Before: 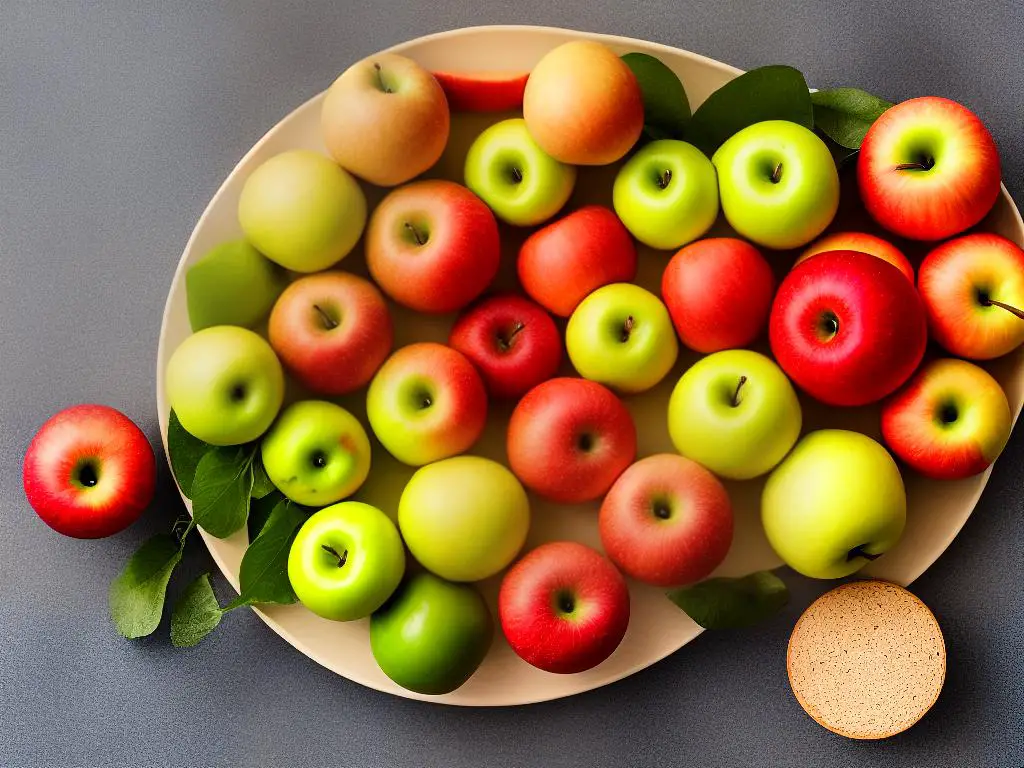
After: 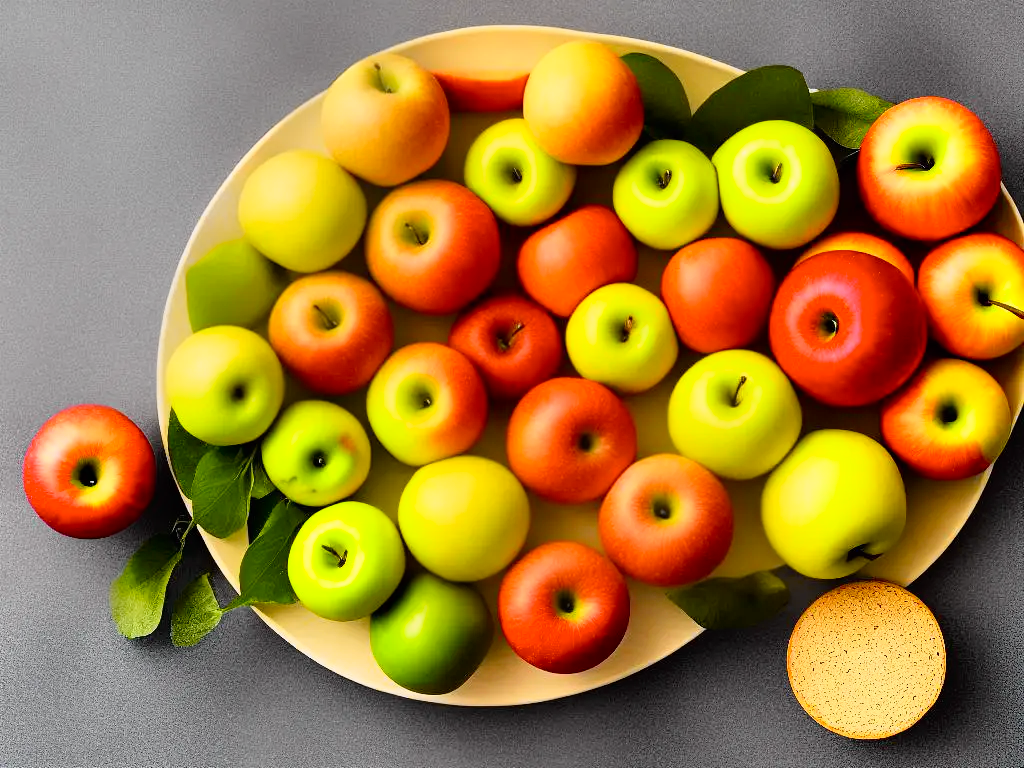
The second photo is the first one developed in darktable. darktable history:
tone curve: curves: ch0 [(0, 0) (0.062, 0.037) (0.142, 0.138) (0.359, 0.419) (0.469, 0.544) (0.634, 0.722) (0.839, 0.909) (0.998, 0.978)]; ch1 [(0, 0) (0.437, 0.408) (0.472, 0.47) (0.502, 0.503) (0.527, 0.523) (0.559, 0.573) (0.608, 0.665) (0.669, 0.748) (0.859, 0.899) (1, 1)]; ch2 [(0, 0) (0.33, 0.301) (0.421, 0.443) (0.473, 0.498) (0.502, 0.5) (0.535, 0.531) (0.575, 0.603) (0.608, 0.667) (1, 1)], color space Lab, independent channels, preserve colors none
color contrast: green-magenta contrast 0.8, blue-yellow contrast 1.1, unbound 0
